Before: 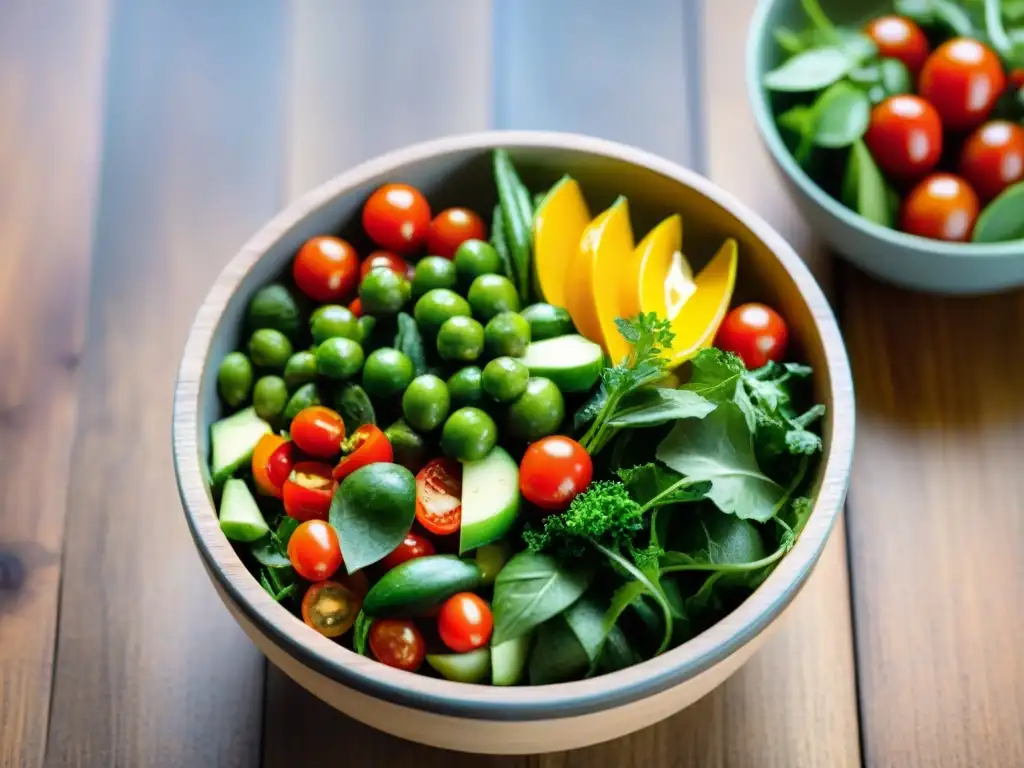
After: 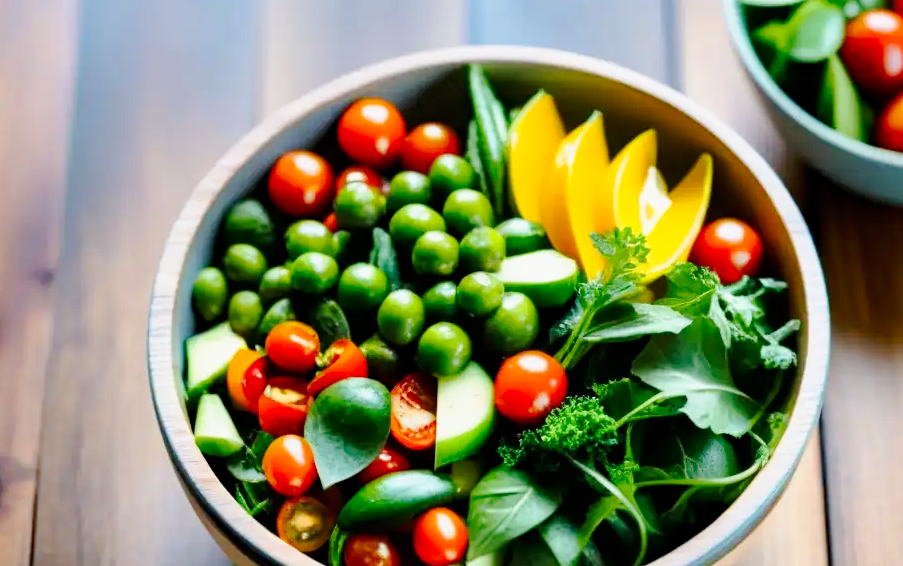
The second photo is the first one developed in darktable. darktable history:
haze removal: strength 0.277, distance 0.248, compatibility mode true, adaptive false
crop and rotate: left 2.464%, top 11.135%, right 9.293%, bottom 15.123%
tone curve: curves: ch0 [(0, 0) (0.035, 0.017) (0.131, 0.108) (0.279, 0.279) (0.476, 0.554) (0.617, 0.693) (0.704, 0.77) (0.801, 0.854) (0.895, 0.927) (1, 0.976)]; ch1 [(0, 0) (0.318, 0.278) (0.444, 0.427) (0.493, 0.493) (0.537, 0.547) (0.594, 0.616) (0.746, 0.764) (1, 1)]; ch2 [(0, 0) (0.316, 0.292) (0.381, 0.37) (0.423, 0.448) (0.476, 0.482) (0.502, 0.498) (0.529, 0.532) (0.583, 0.608) (0.639, 0.657) (0.7, 0.7) (0.861, 0.808) (1, 0.951)], preserve colors none
tone equalizer: on, module defaults
